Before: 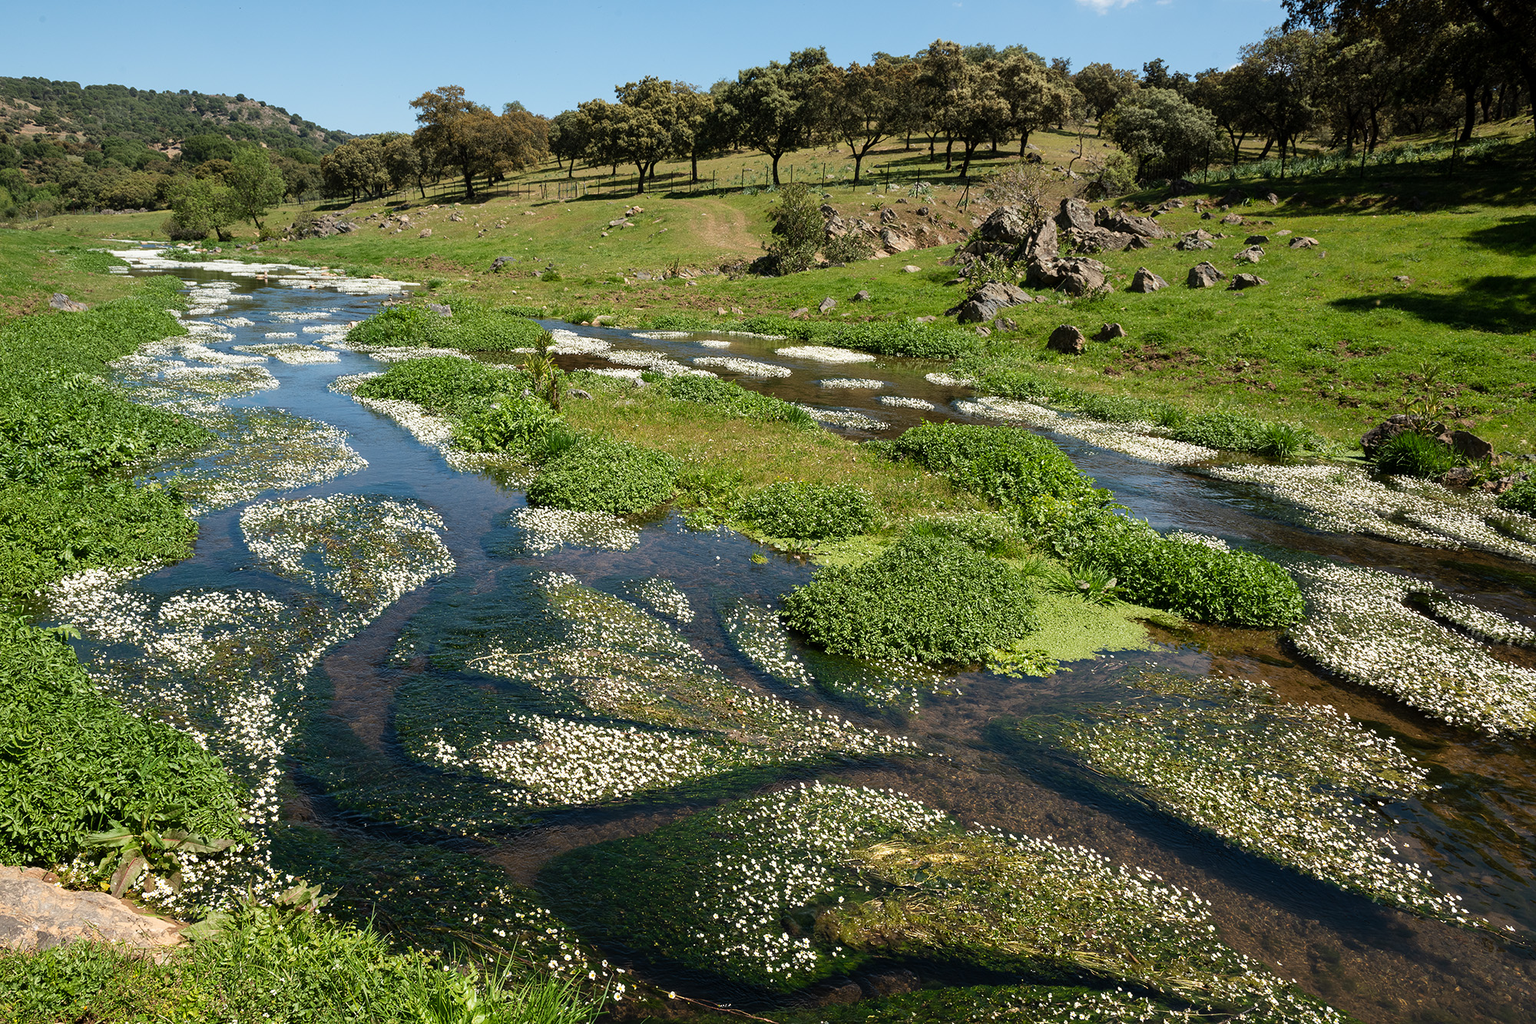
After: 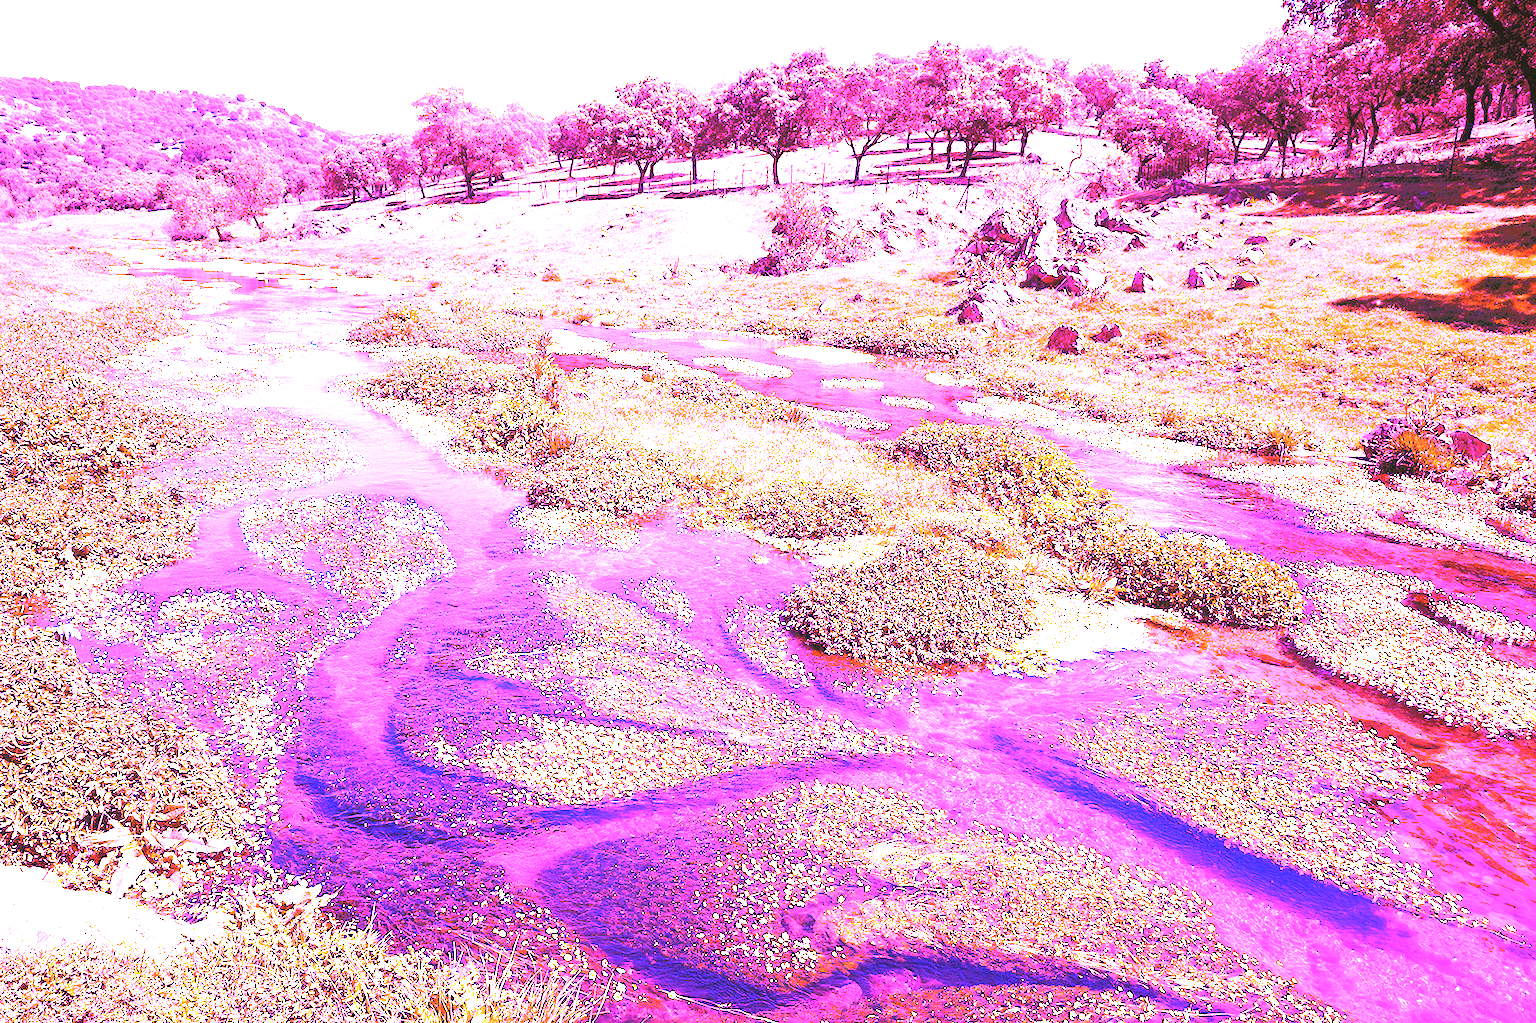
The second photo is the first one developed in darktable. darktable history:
color balance: lift [1.004, 1.002, 1.002, 0.998], gamma [1, 1.007, 1.002, 0.993], gain [1, 0.977, 1.013, 1.023], contrast -3.64%
tone equalizer: -8 EV -0.528 EV, -7 EV -0.319 EV, -6 EV -0.083 EV, -5 EV 0.413 EV, -4 EV 0.985 EV, -3 EV 0.791 EV, -2 EV -0.01 EV, -1 EV 0.14 EV, +0 EV -0.012 EV, smoothing 1
white balance: red 8, blue 8
exposure: black level correction -0.005, exposure 1.002 EV, compensate highlight preservation false
